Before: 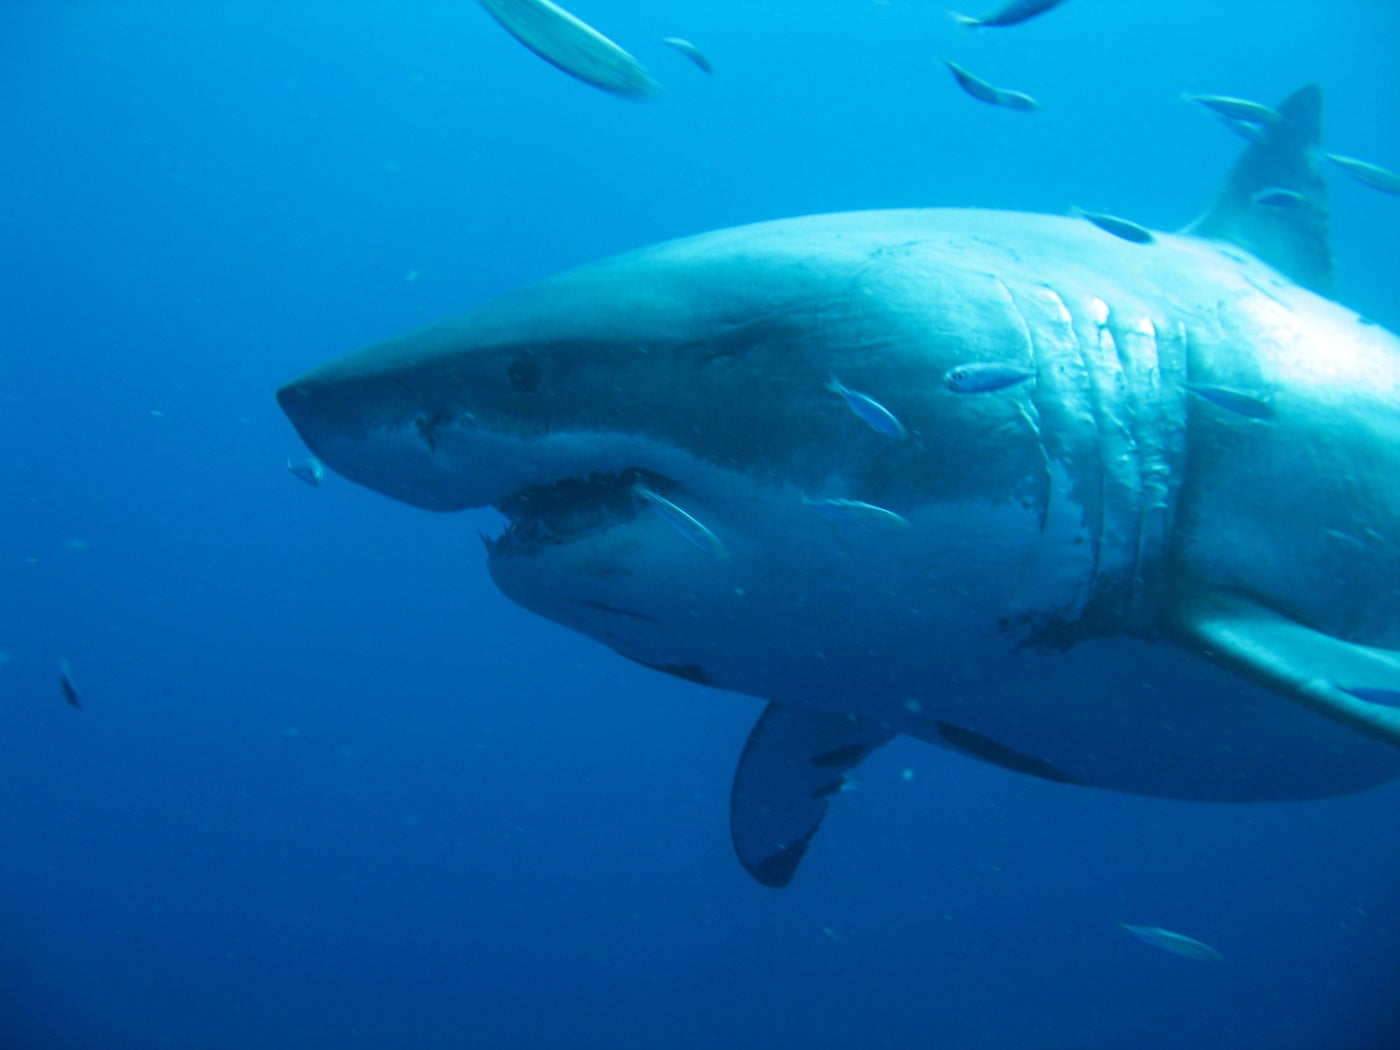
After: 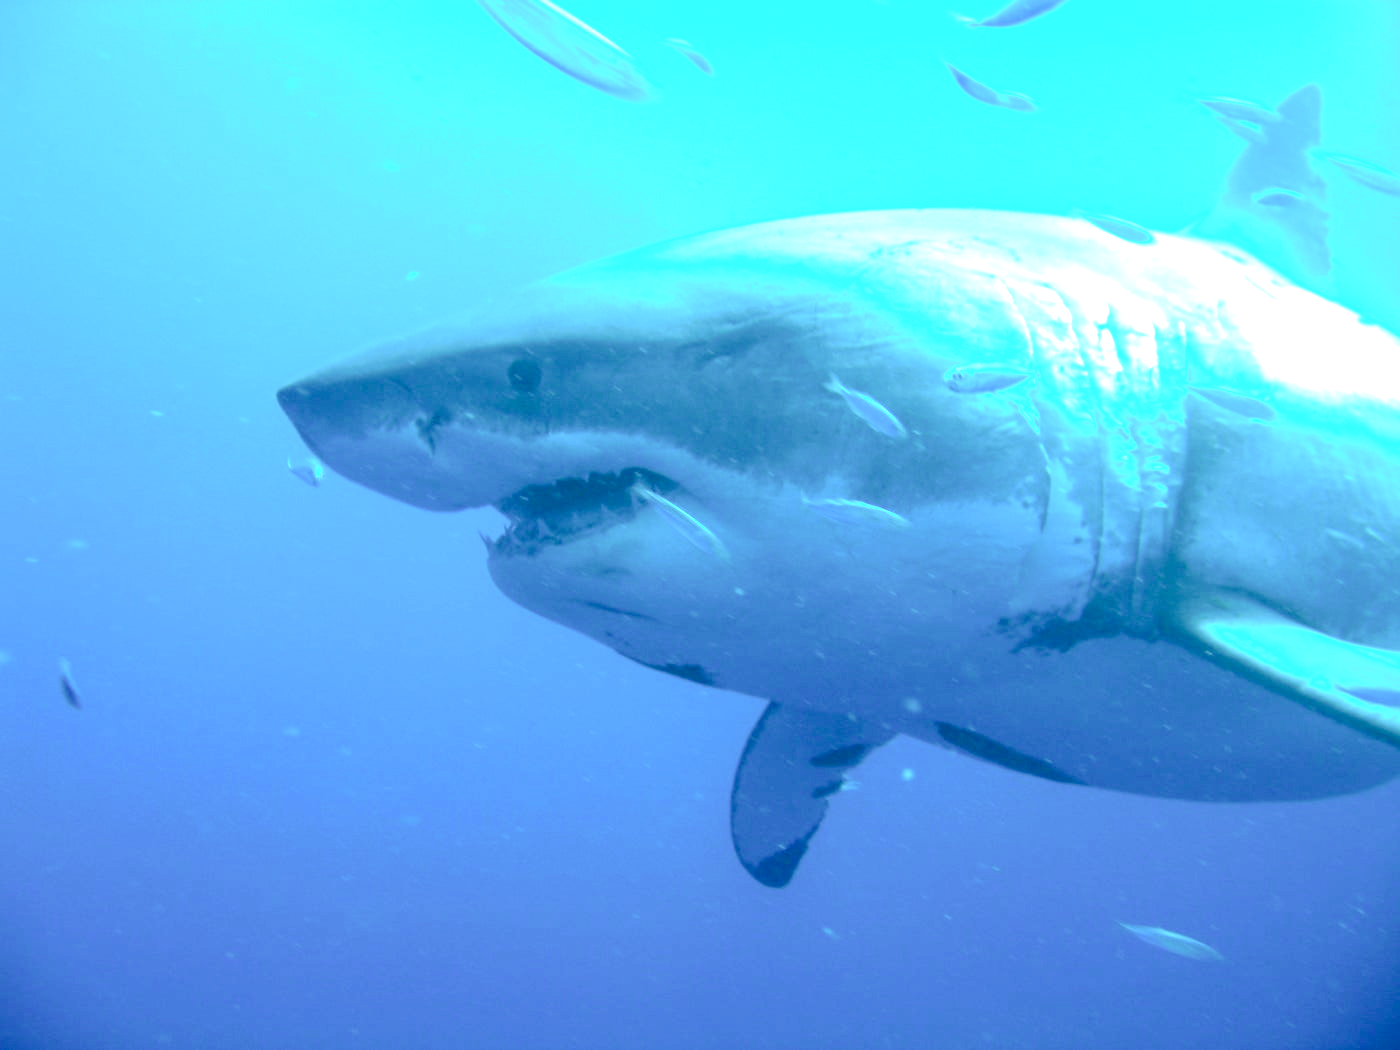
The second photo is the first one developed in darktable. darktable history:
exposure: exposure 1.5 EV, compensate highlight preservation false
tone curve: curves: ch0 [(0, 0) (0.003, 0.177) (0.011, 0.177) (0.025, 0.176) (0.044, 0.178) (0.069, 0.186) (0.1, 0.194) (0.136, 0.203) (0.177, 0.223) (0.224, 0.255) (0.277, 0.305) (0.335, 0.383) (0.399, 0.467) (0.468, 0.546) (0.543, 0.616) (0.623, 0.694) (0.709, 0.764) (0.801, 0.834) (0.898, 0.901) (1, 1)], preserve colors none
